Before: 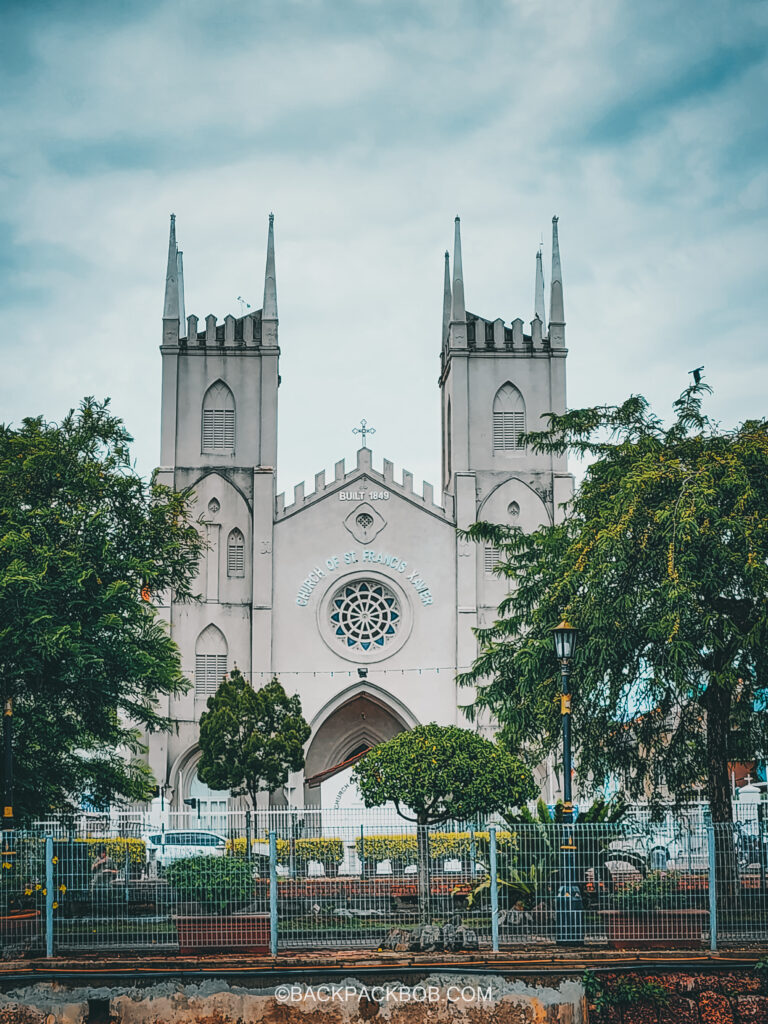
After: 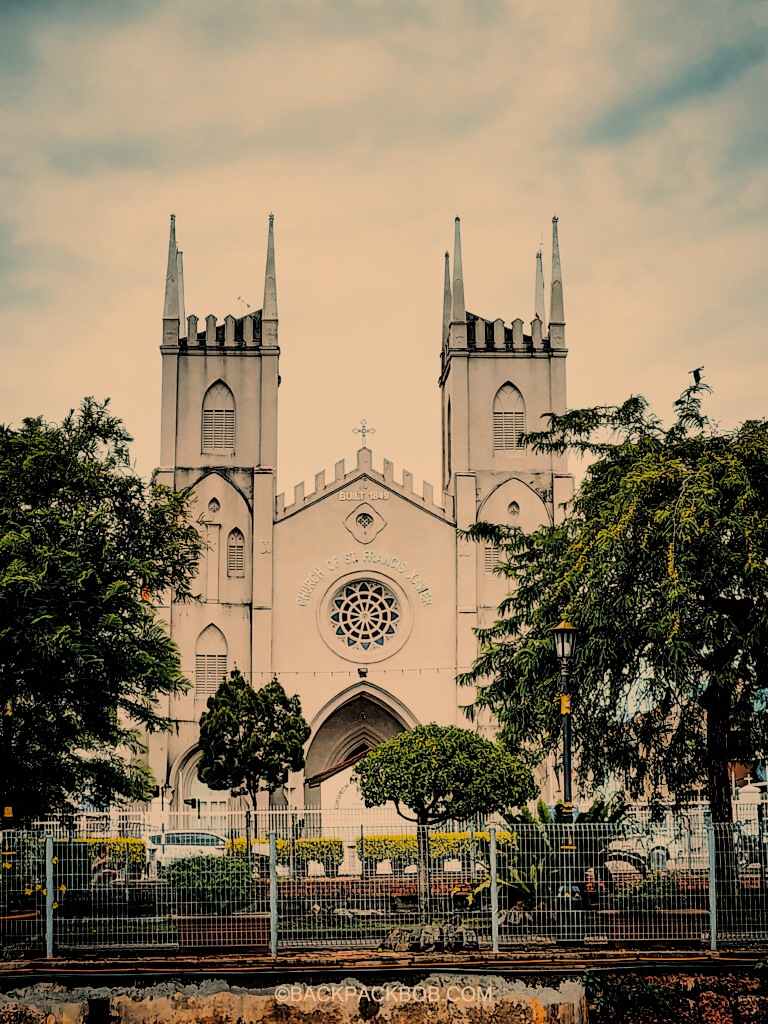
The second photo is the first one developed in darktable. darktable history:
color correction: highlights a* 14.94, highlights b* 31.75
filmic rgb: black relative exposure -2.85 EV, white relative exposure 4.56 EV, hardness 1.7, contrast 1.256
